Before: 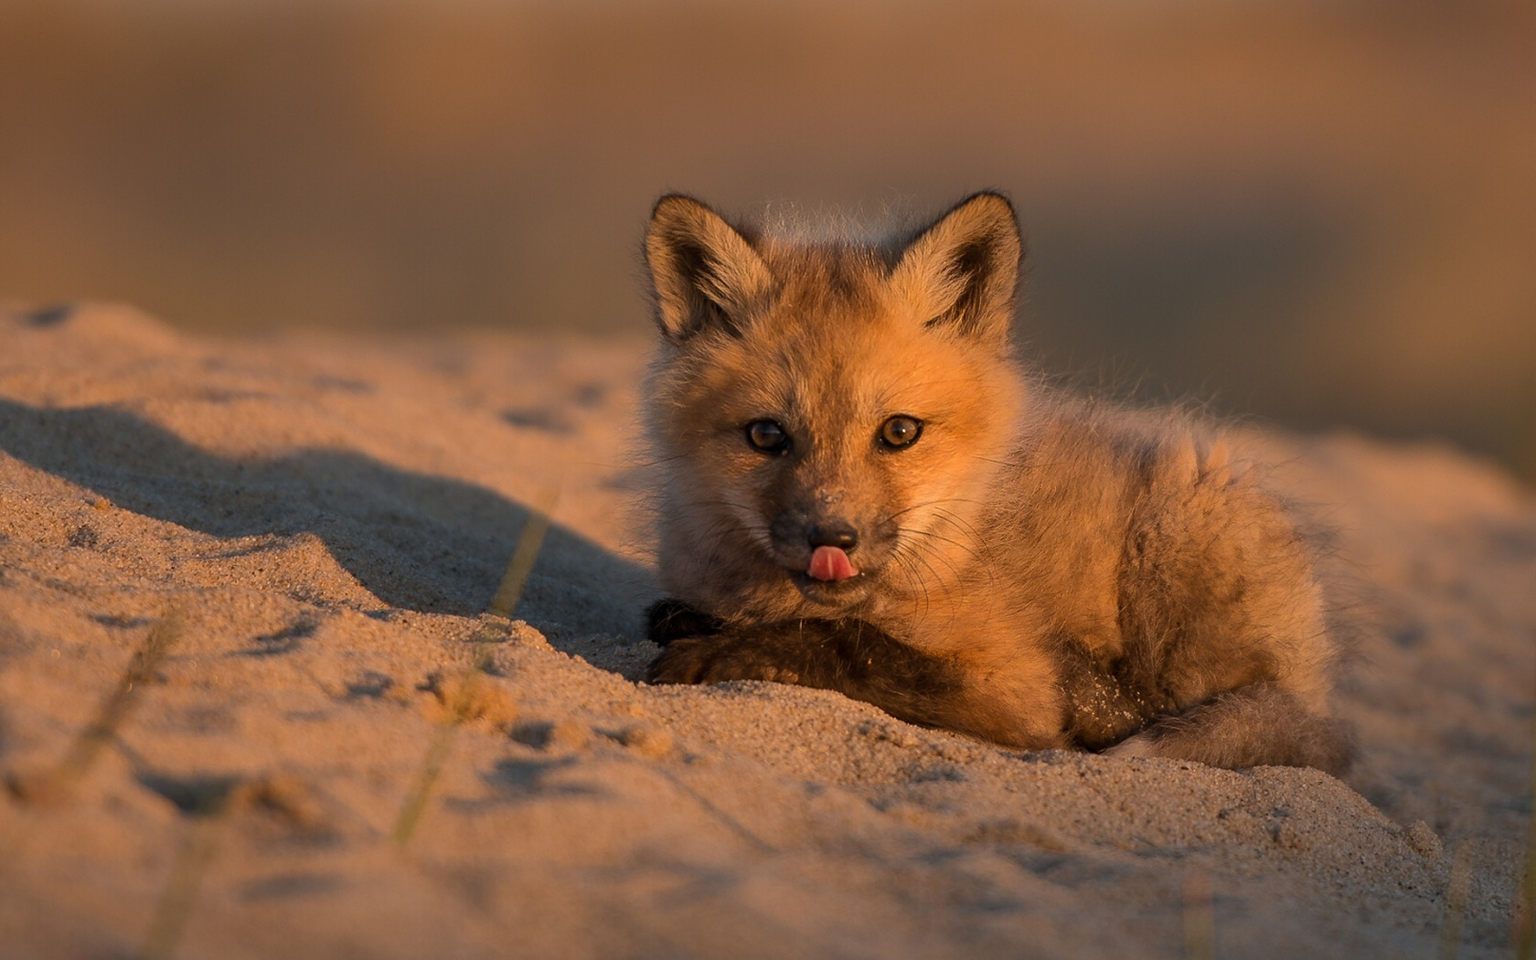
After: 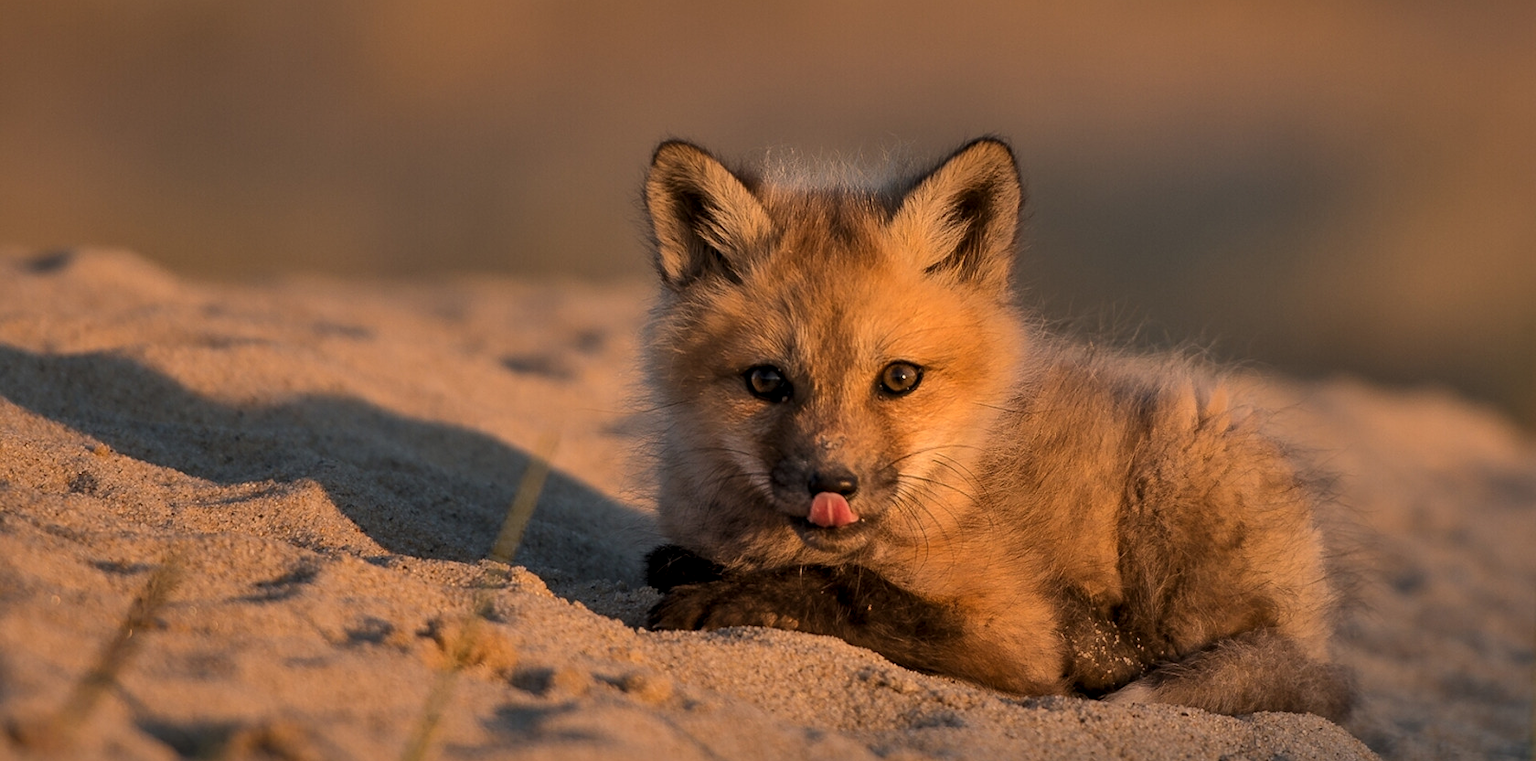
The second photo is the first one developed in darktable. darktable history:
crop and rotate: top 5.667%, bottom 14.937%
levels: levels [0.026, 0.507, 0.987]
local contrast: mode bilateral grid, contrast 20, coarseness 50, detail 120%, midtone range 0.2
shadows and highlights: shadows 49, highlights -41, soften with gaussian
